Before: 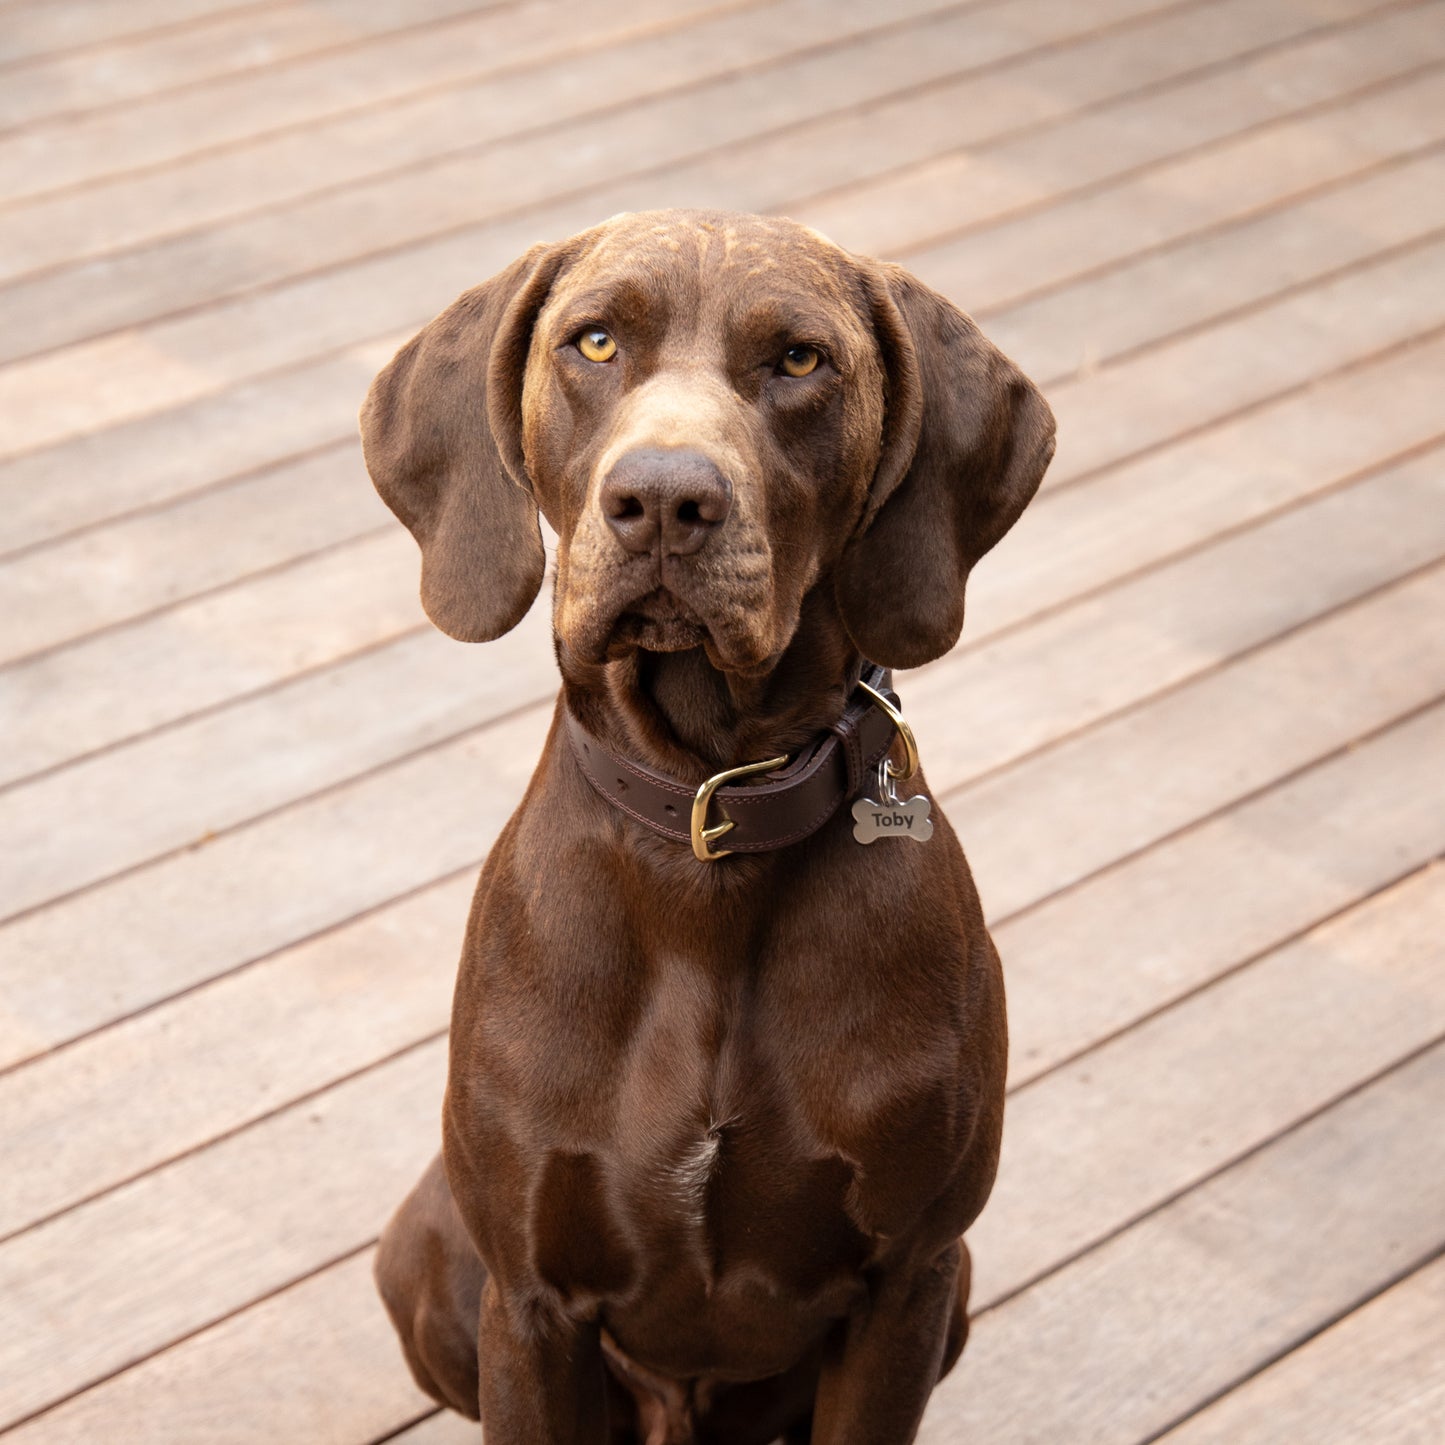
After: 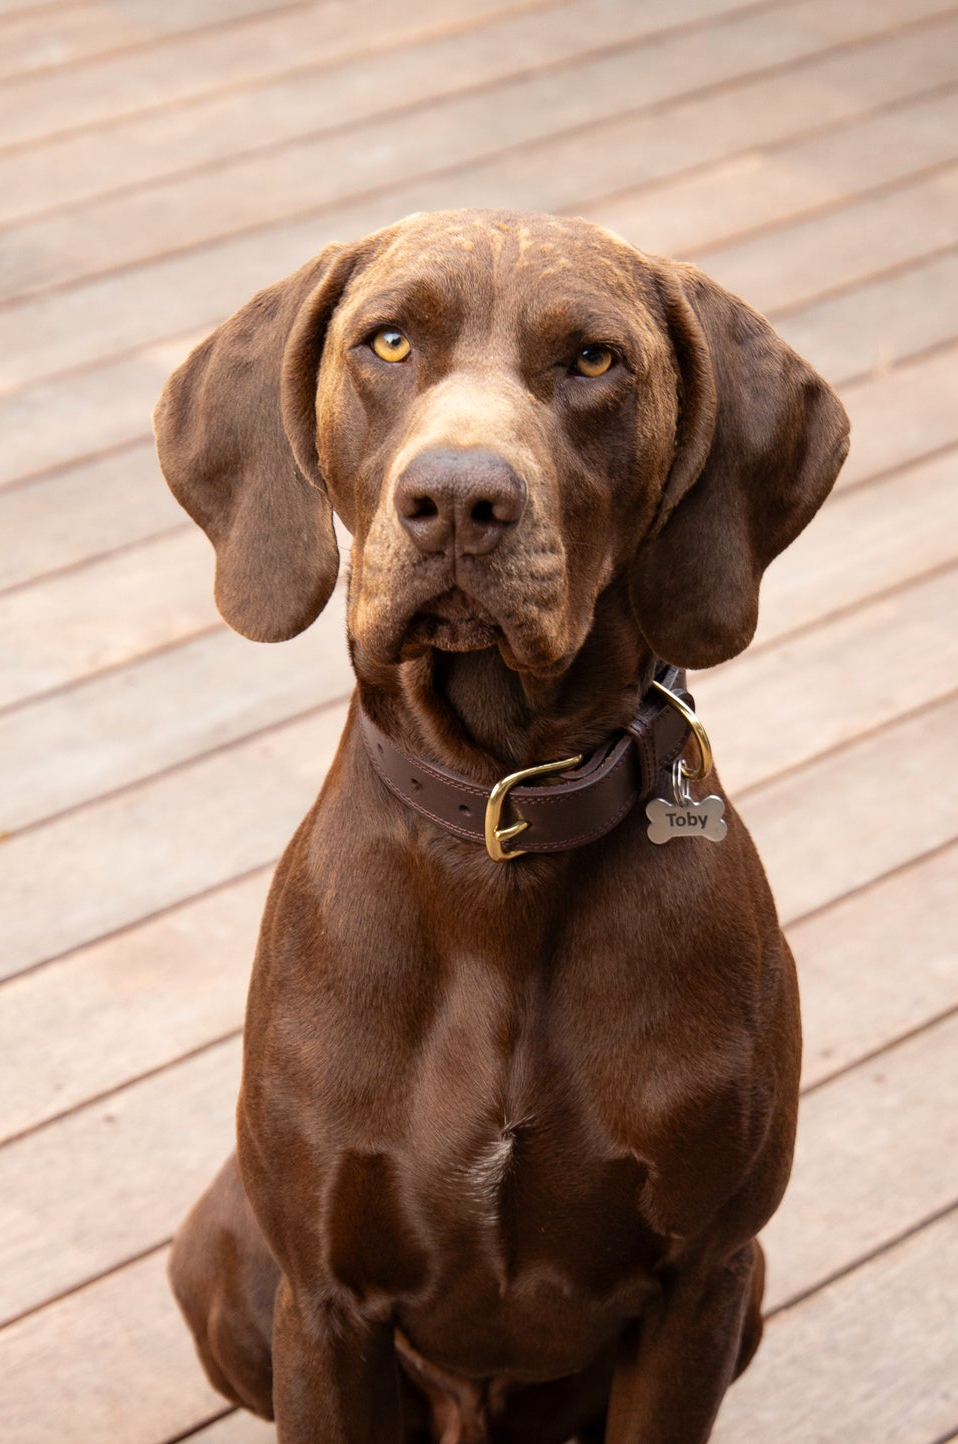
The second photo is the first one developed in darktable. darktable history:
contrast brightness saturation: saturation 0.098
crop and rotate: left 14.325%, right 19.373%
